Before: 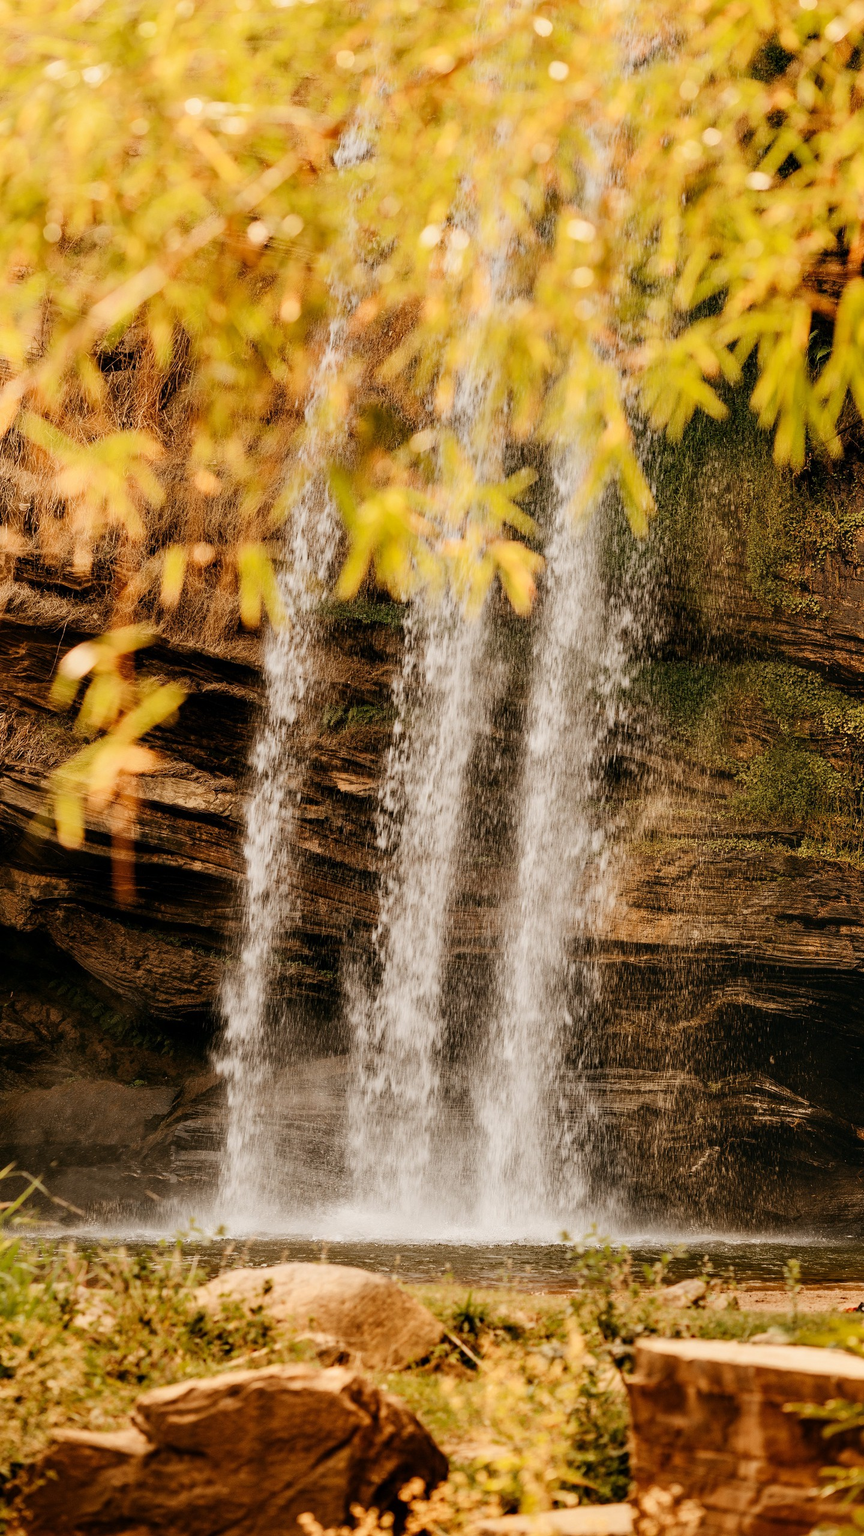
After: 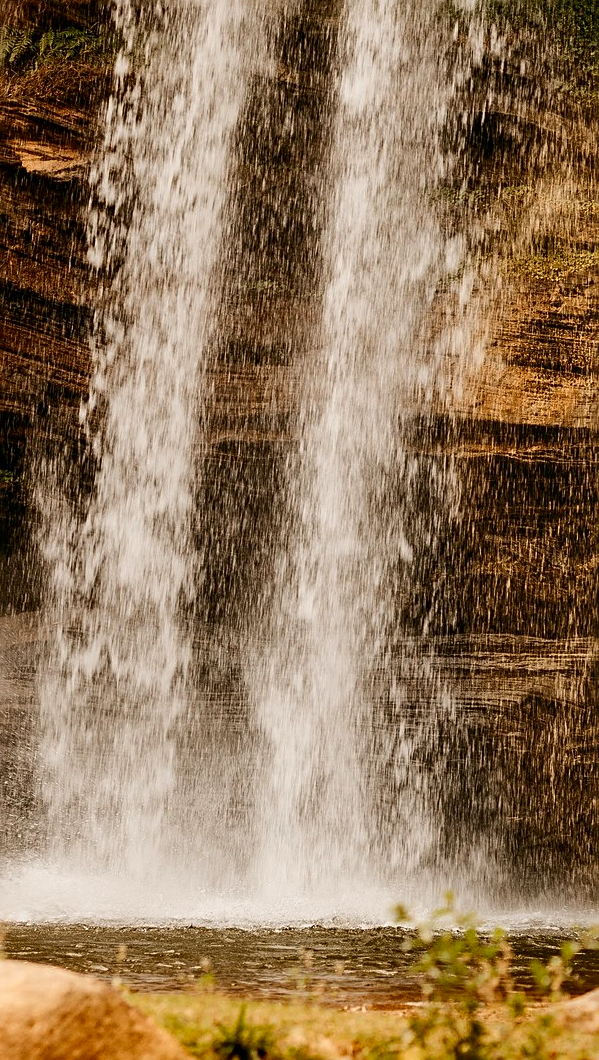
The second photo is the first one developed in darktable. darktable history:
contrast brightness saturation: contrast 0.126, brightness -0.05, saturation 0.156
sharpen: on, module defaults
crop: left 37.621%, top 44.84%, right 20.722%, bottom 13.747%
